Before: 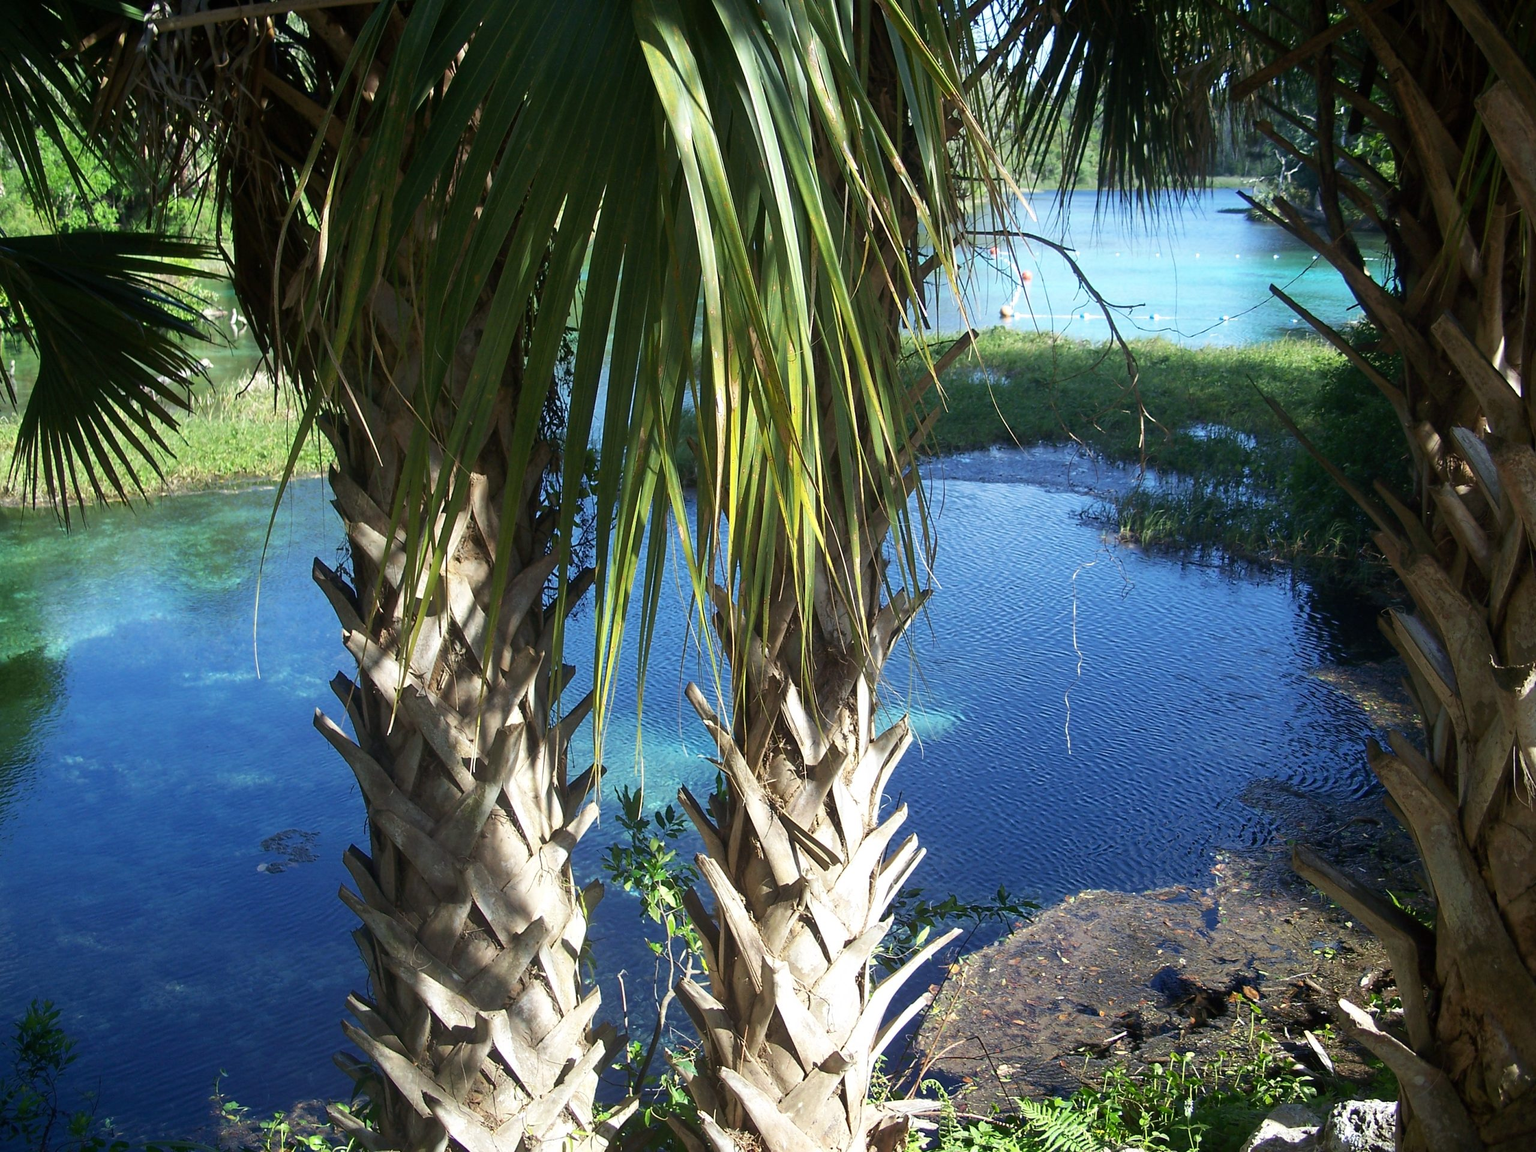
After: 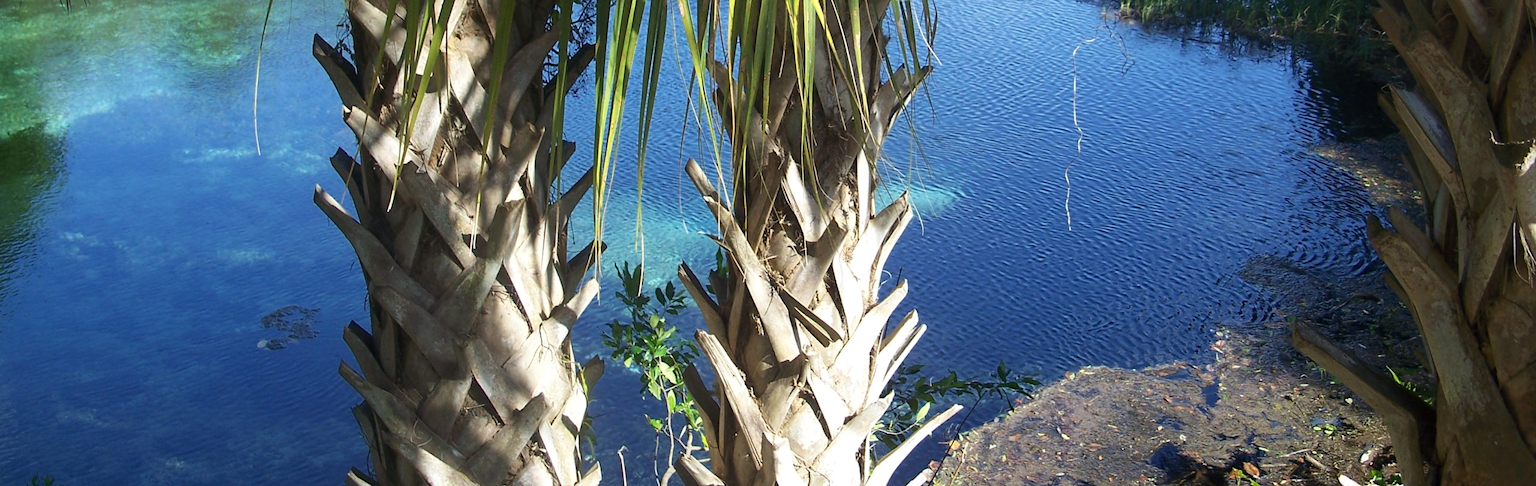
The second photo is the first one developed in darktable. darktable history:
crop: top 45.52%, bottom 12.227%
shadows and highlights: shadows 63.02, white point adjustment 0.393, highlights -34.34, compress 83.85%
